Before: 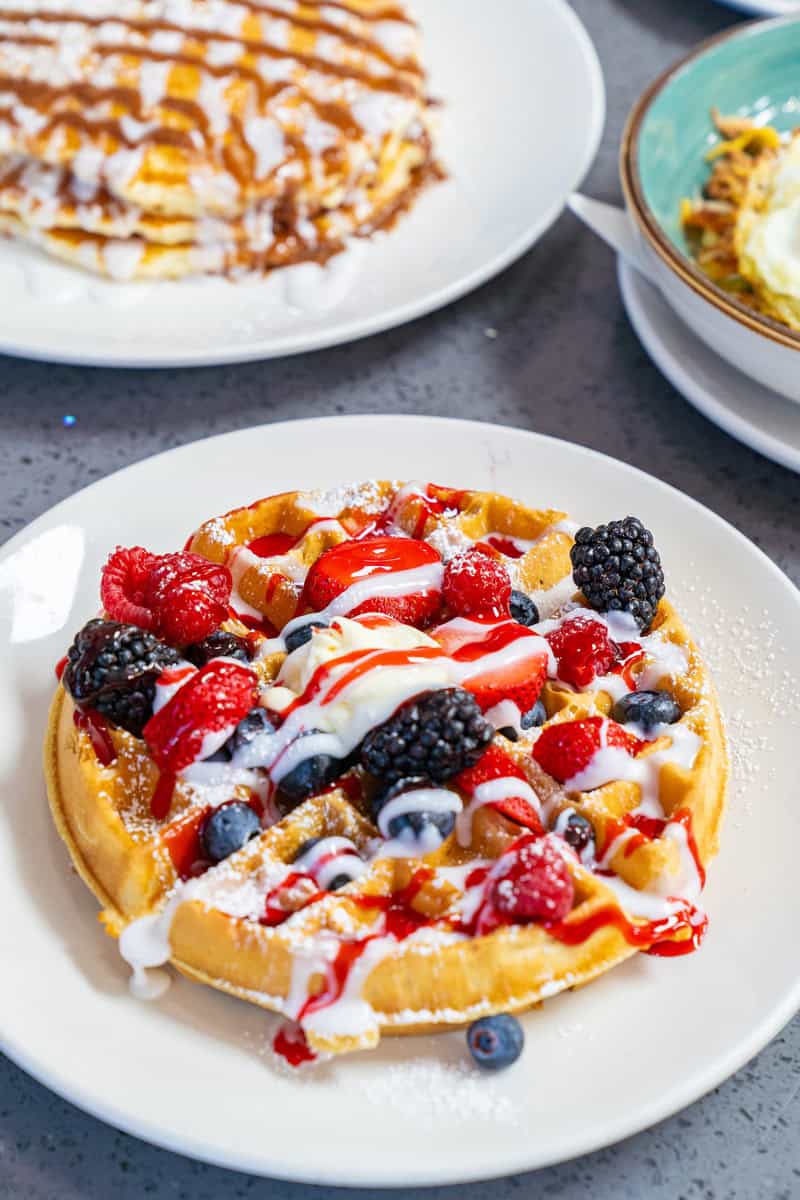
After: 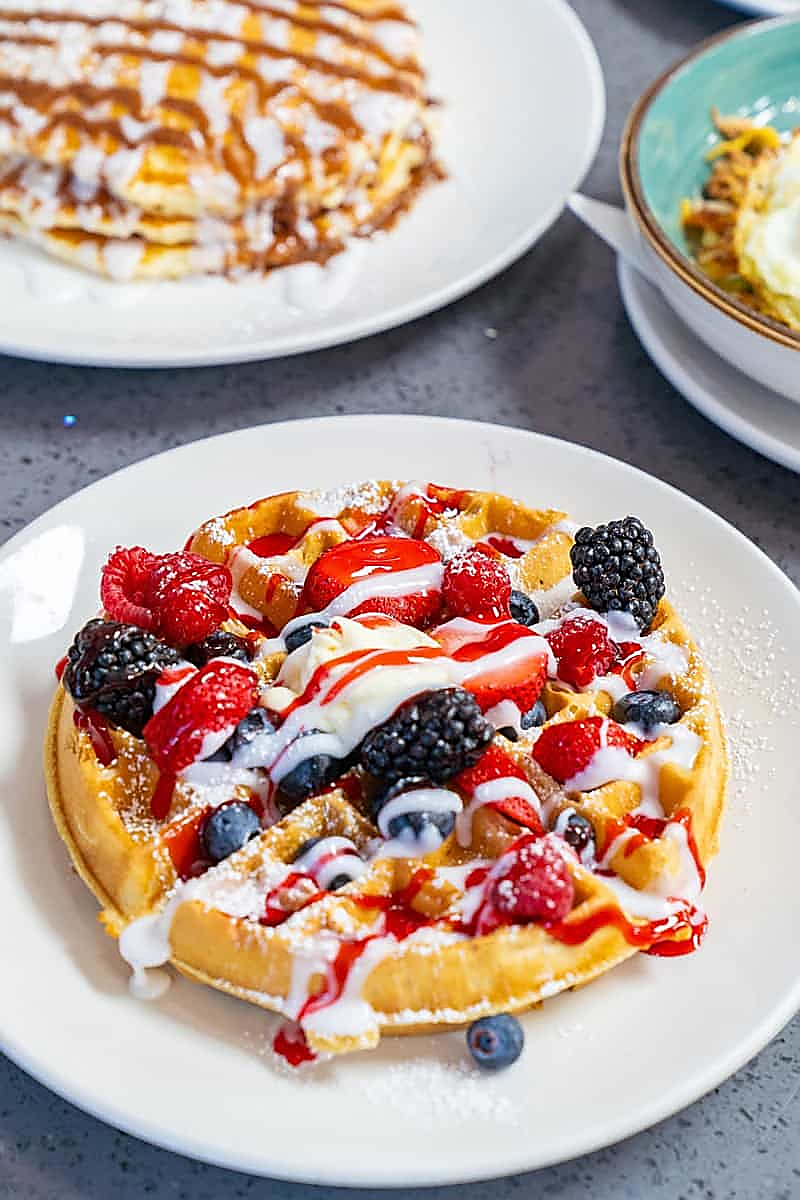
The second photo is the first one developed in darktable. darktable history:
sharpen: radius 1.39, amount 1.254, threshold 0.757
